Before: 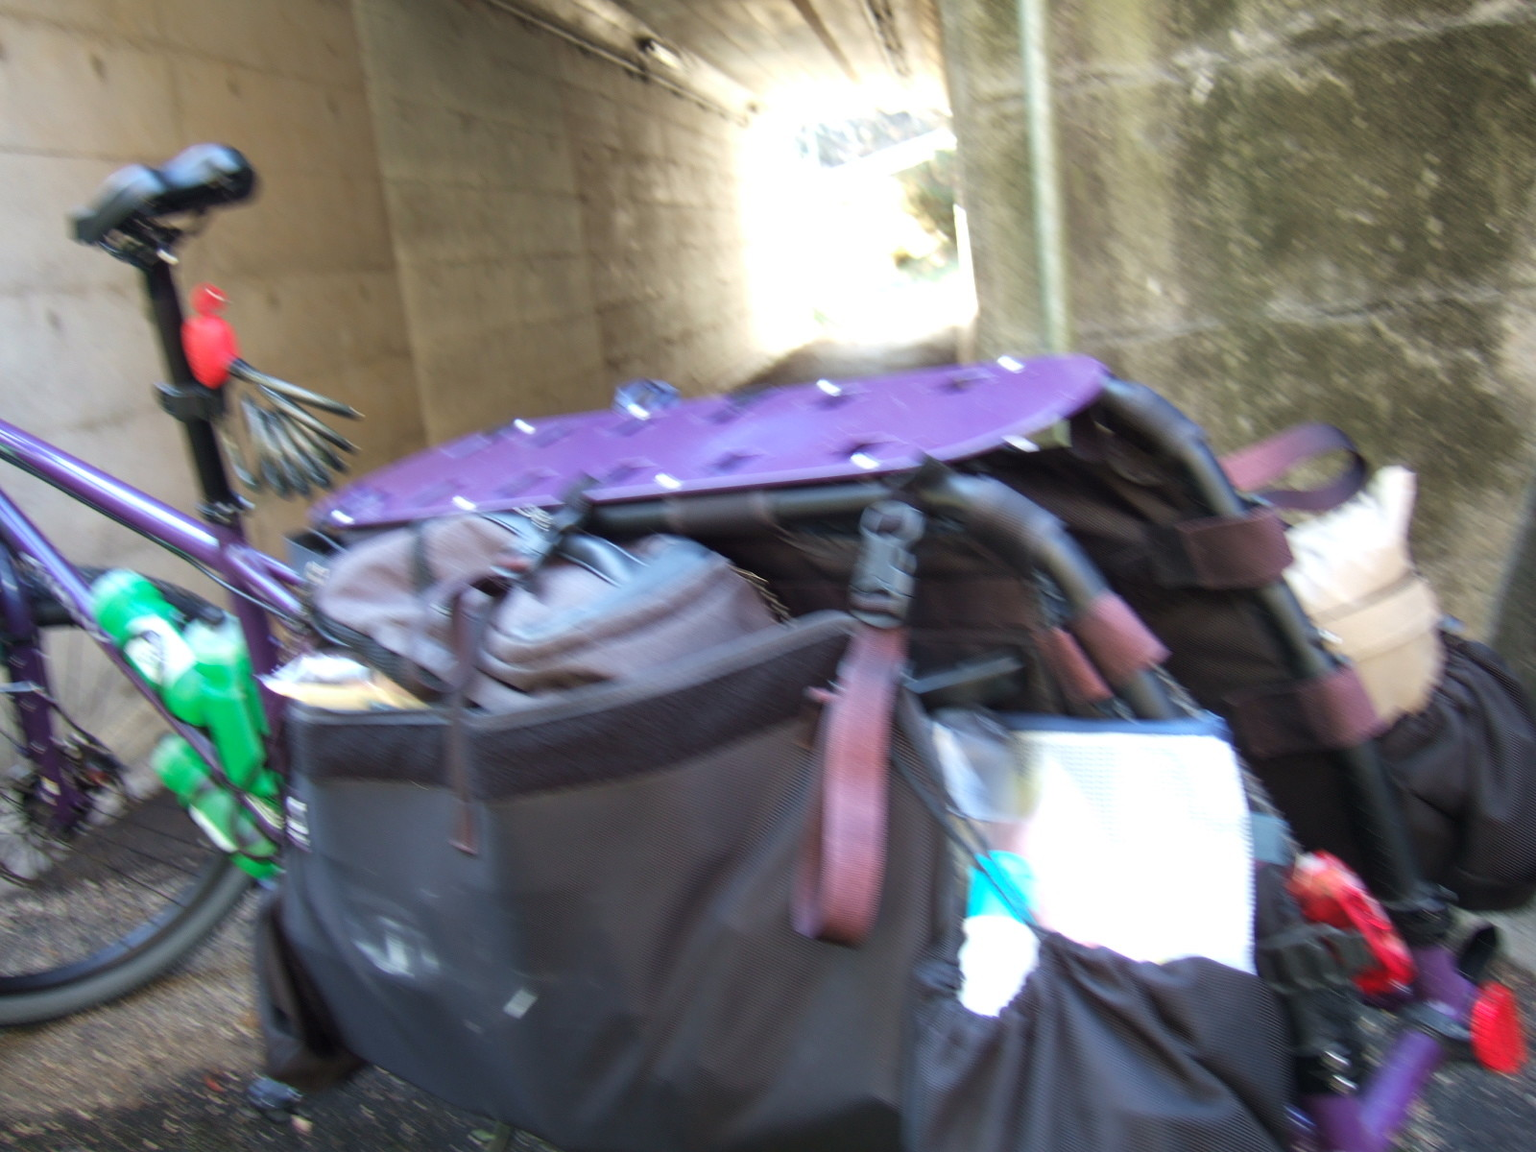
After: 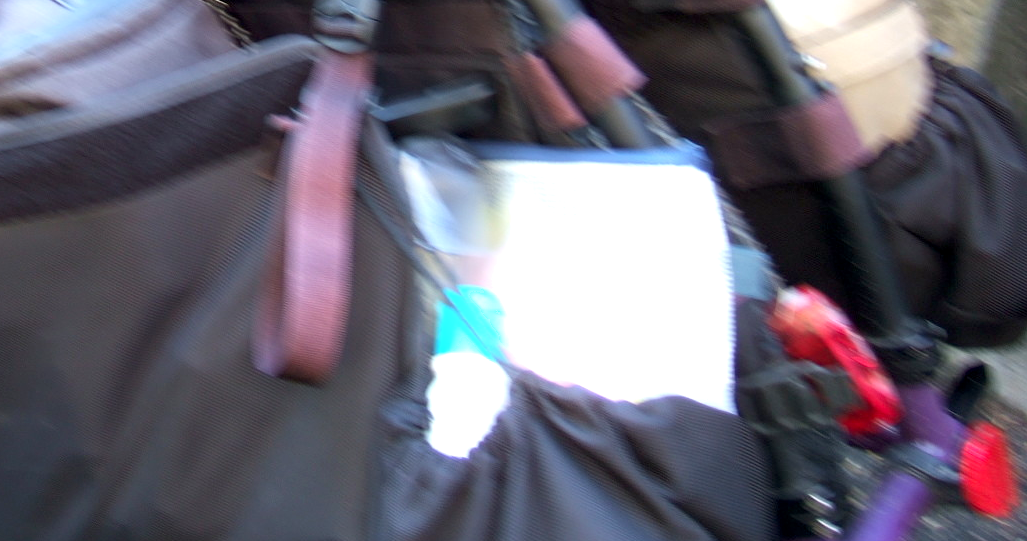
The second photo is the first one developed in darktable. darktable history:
shadows and highlights: shadows -21.39, highlights 98.3, soften with gaussian
exposure: black level correction 0.005, exposure 0.278 EV, compensate highlight preservation false
crop and rotate: left 35.779%, top 50.135%, bottom 4.779%
